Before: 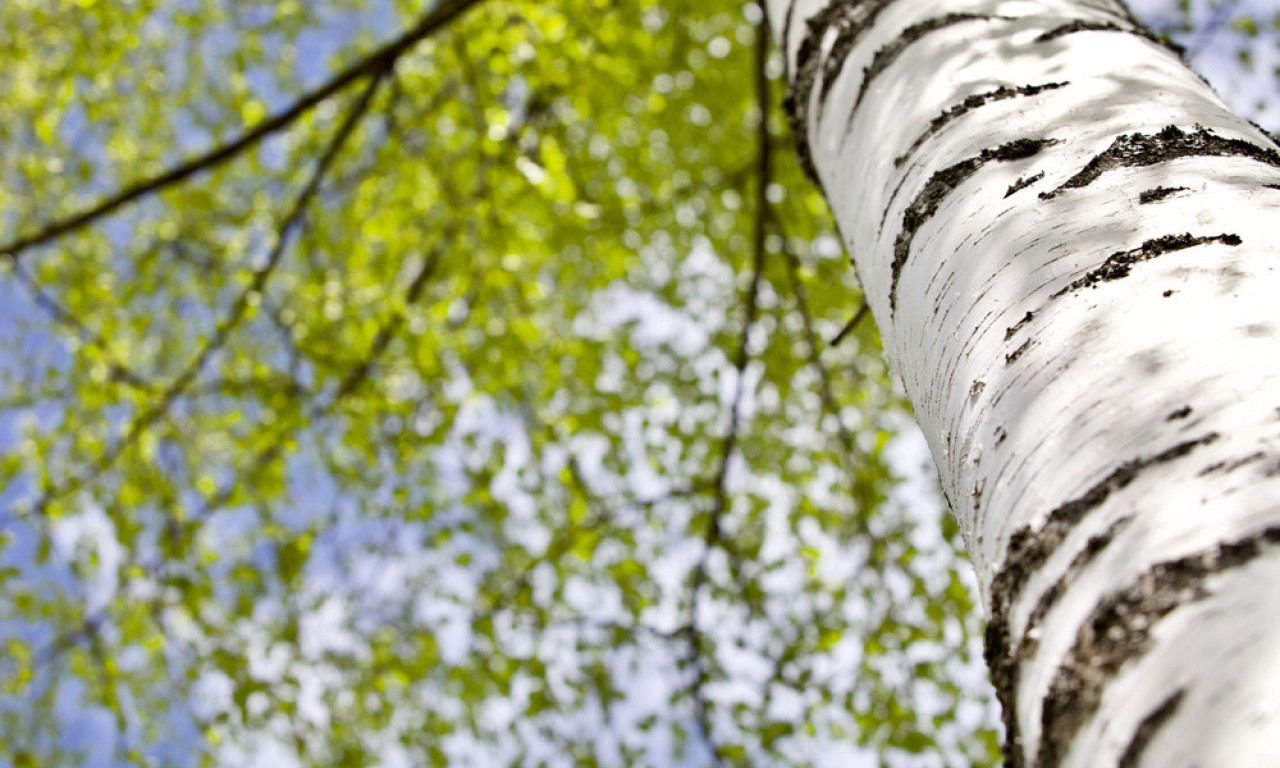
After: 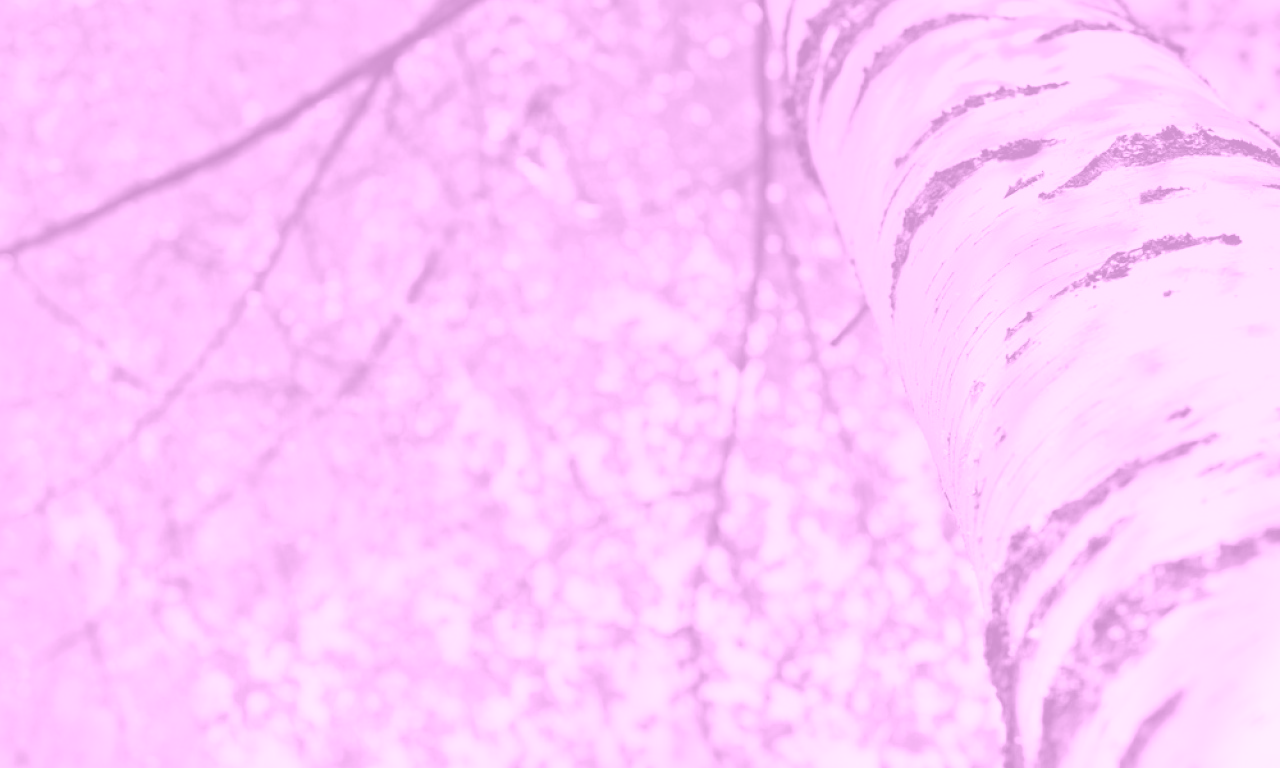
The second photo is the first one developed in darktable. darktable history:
colorize: hue 331.2°, saturation 75%, source mix 30.28%, lightness 70.52%, version 1
white balance: red 1.467, blue 0.684
graduated density: hue 238.83°, saturation 50%
